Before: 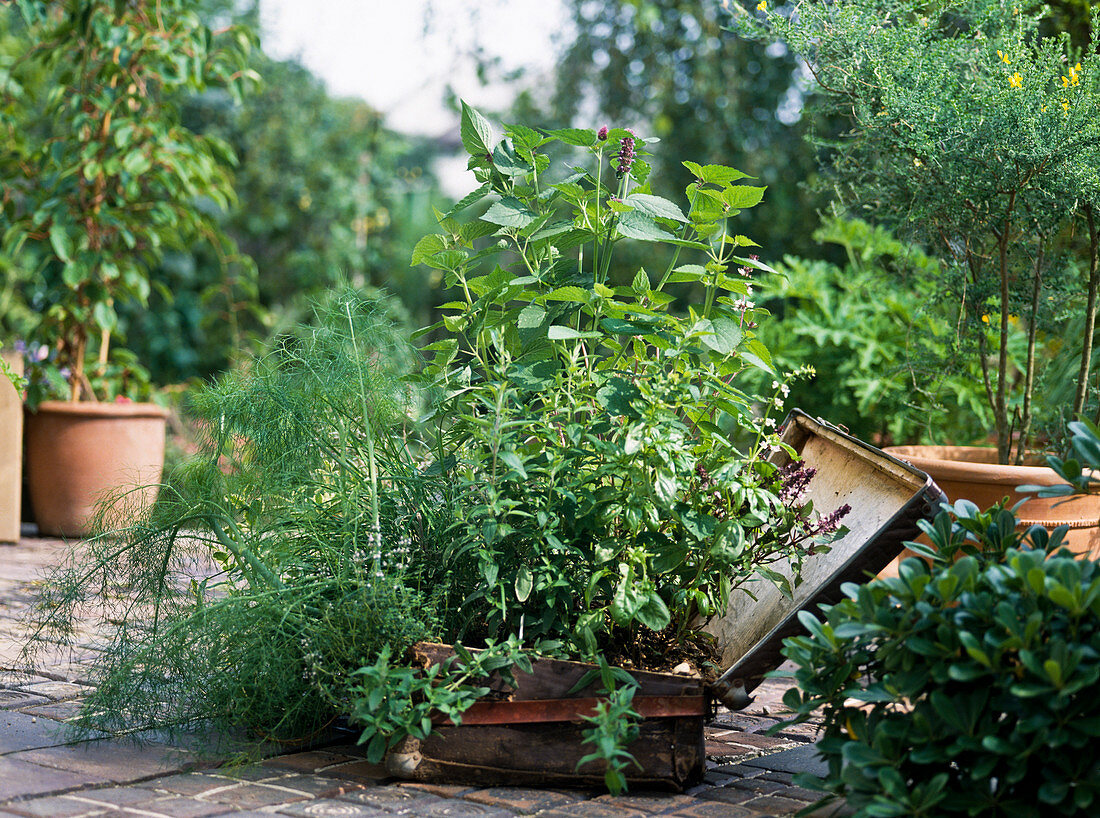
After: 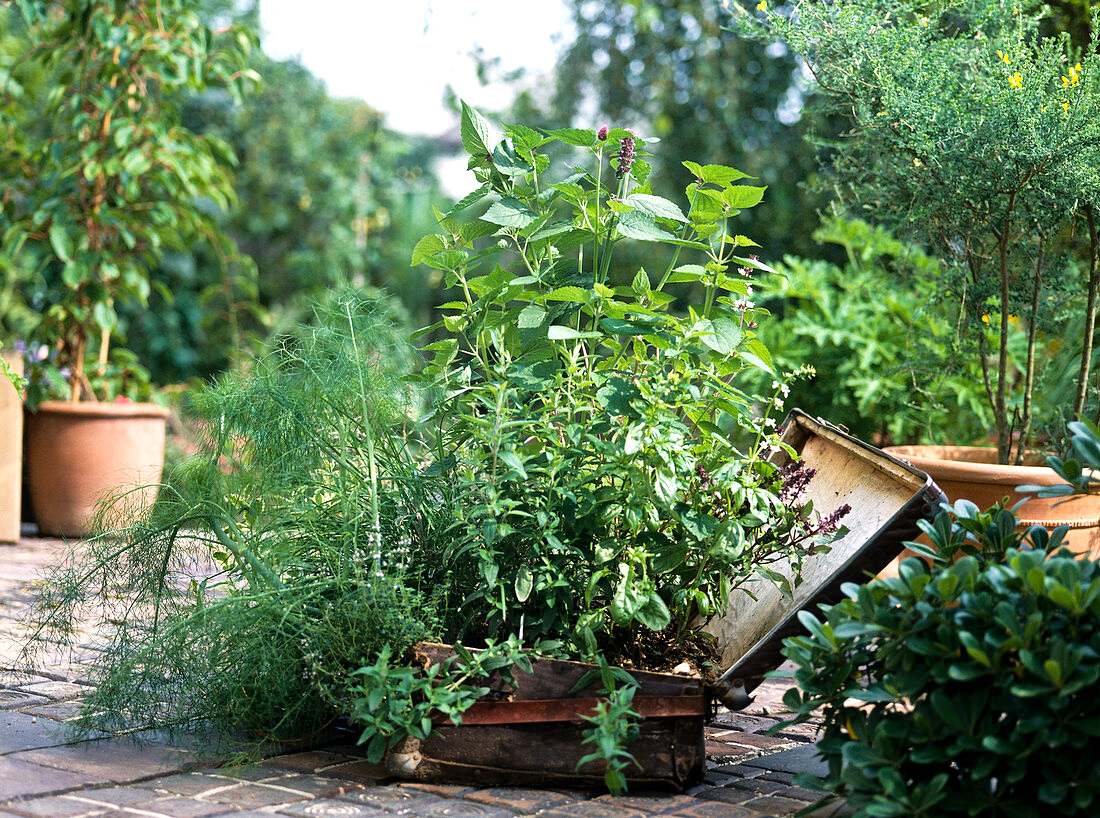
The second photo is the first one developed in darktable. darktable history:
tone equalizer: -8 EV -0.421 EV, -7 EV -0.371 EV, -6 EV -0.313 EV, -5 EV -0.221 EV, -3 EV 0.247 EV, -2 EV 0.307 EV, -1 EV 0.387 EV, +0 EV 0.417 EV
